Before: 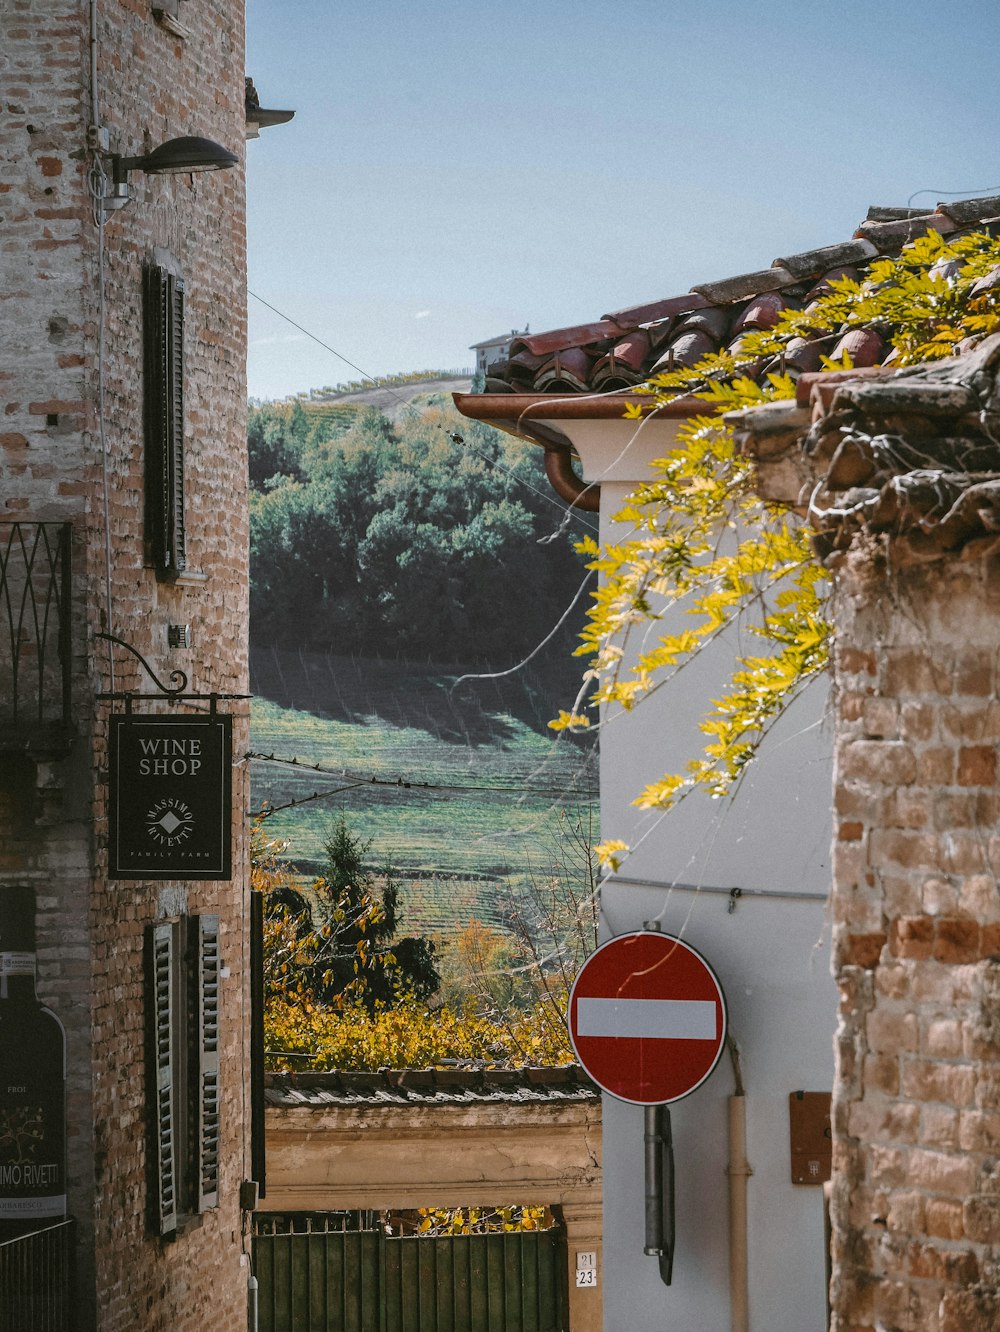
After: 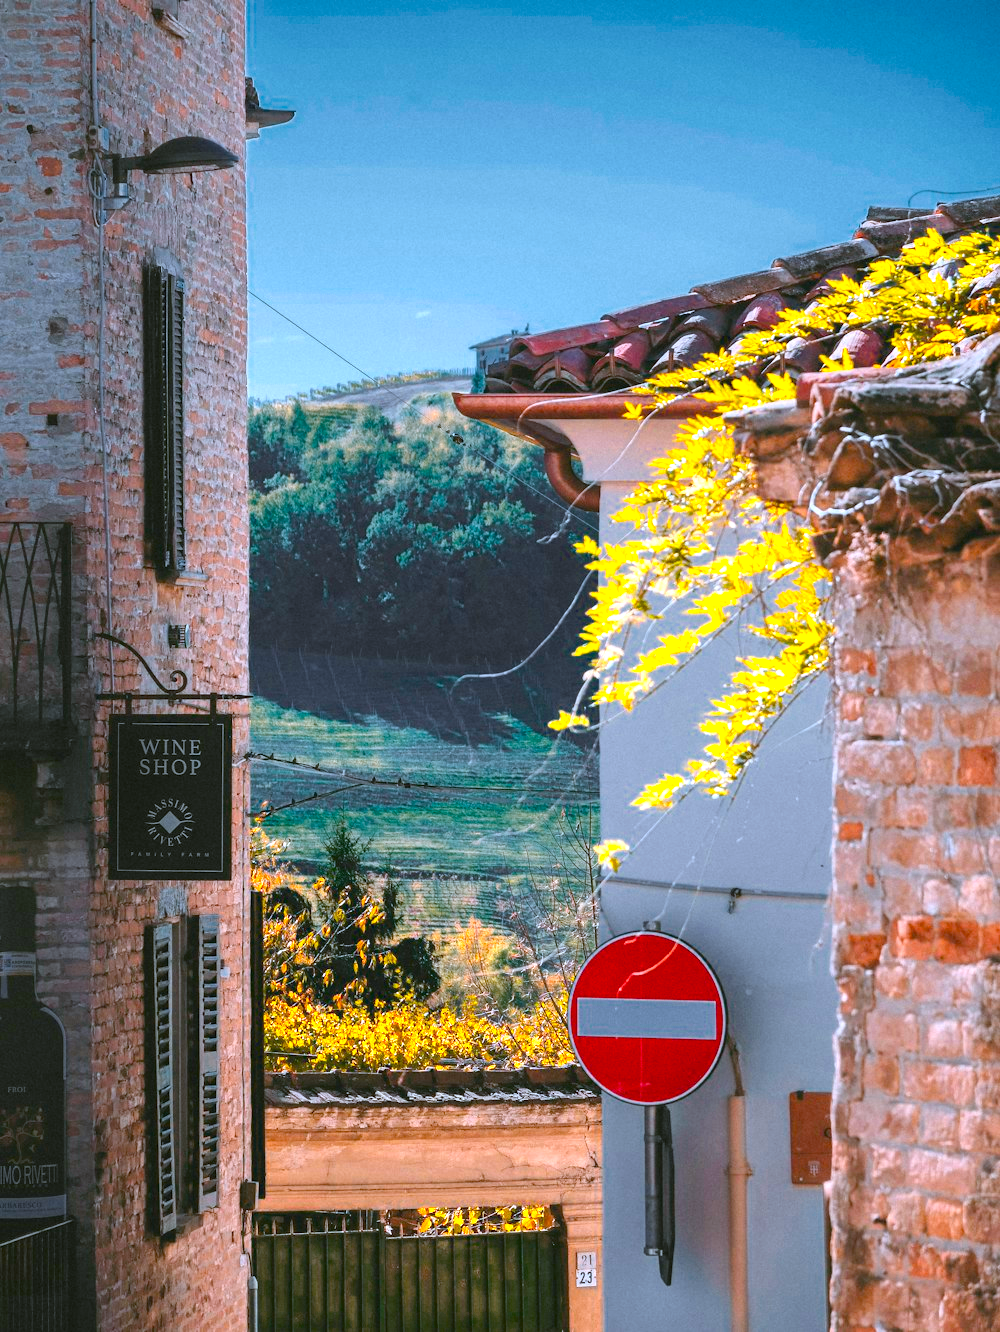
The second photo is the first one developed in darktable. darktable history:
color calibration: output R [1.422, -0.35, -0.252, 0], output G [-0.238, 1.259, -0.084, 0], output B [-0.081, -0.196, 1.58, 0], output brightness [0.49, 0.671, -0.57, 0], illuminant same as pipeline (D50), adaptation none (bypass), saturation algorithm version 1 (2020)
color zones: curves: ch0 [(0.25, 0.5) (0.347, 0.092) (0.75, 0.5)]; ch1 [(0.25, 0.5) (0.33, 0.51) (0.75, 0.5)]
color zones "2": curves: ch0 [(0.23, 0.551) (0.75, 0.5)]; ch1 [(0.223, 0.636) (0.75, 0.5)]; ch2 [(0.281, 0.537) (0.75, 0.5)]
